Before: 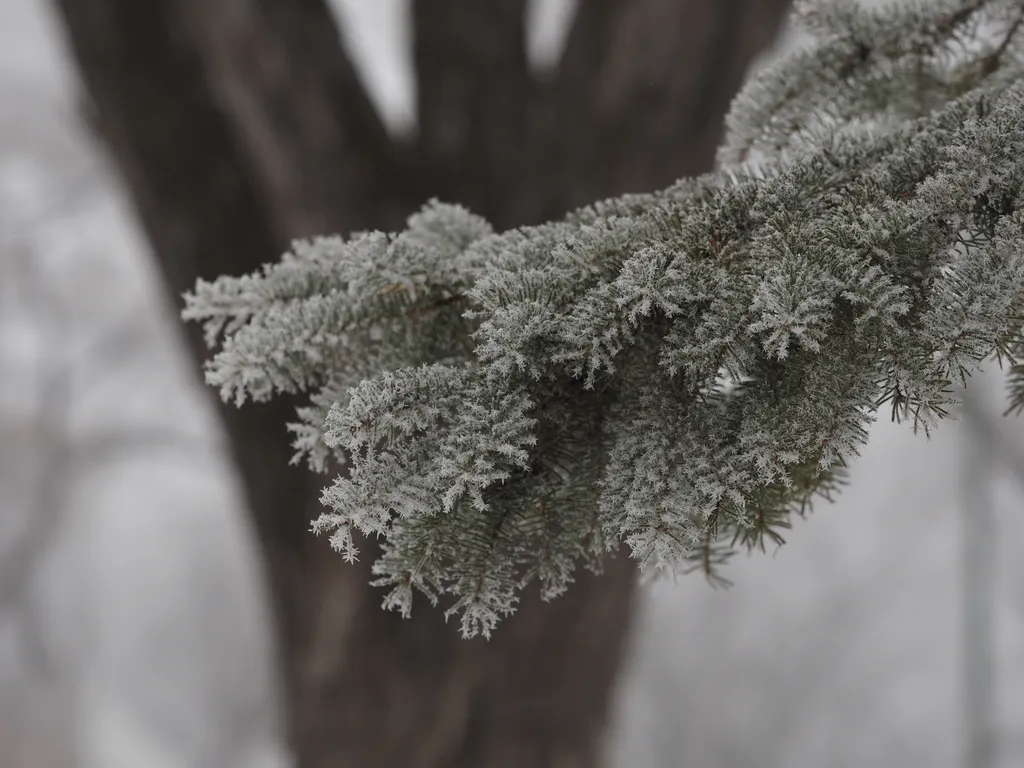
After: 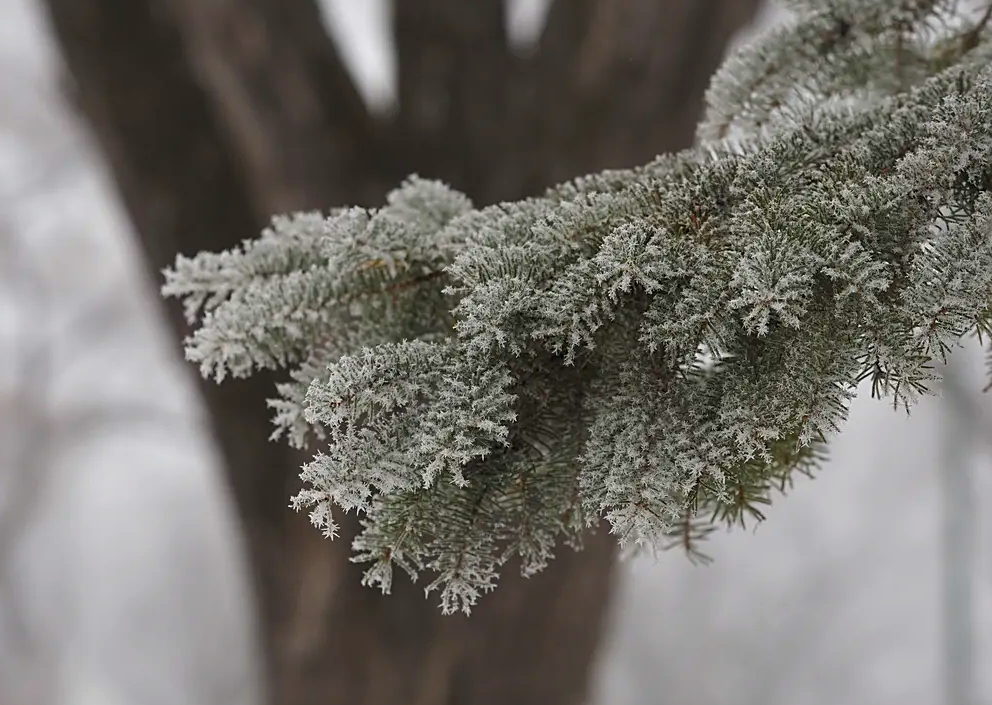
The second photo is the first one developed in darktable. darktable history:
color balance rgb: linear chroma grading › global chroma 15%, perceptual saturation grading › global saturation 30%
crop: left 1.964%, top 3.251%, right 1.122%, bottom 4.933%
exposure: exposure 0.29 EV, compensate highlight preservation false
sharpen: on, module defaults
